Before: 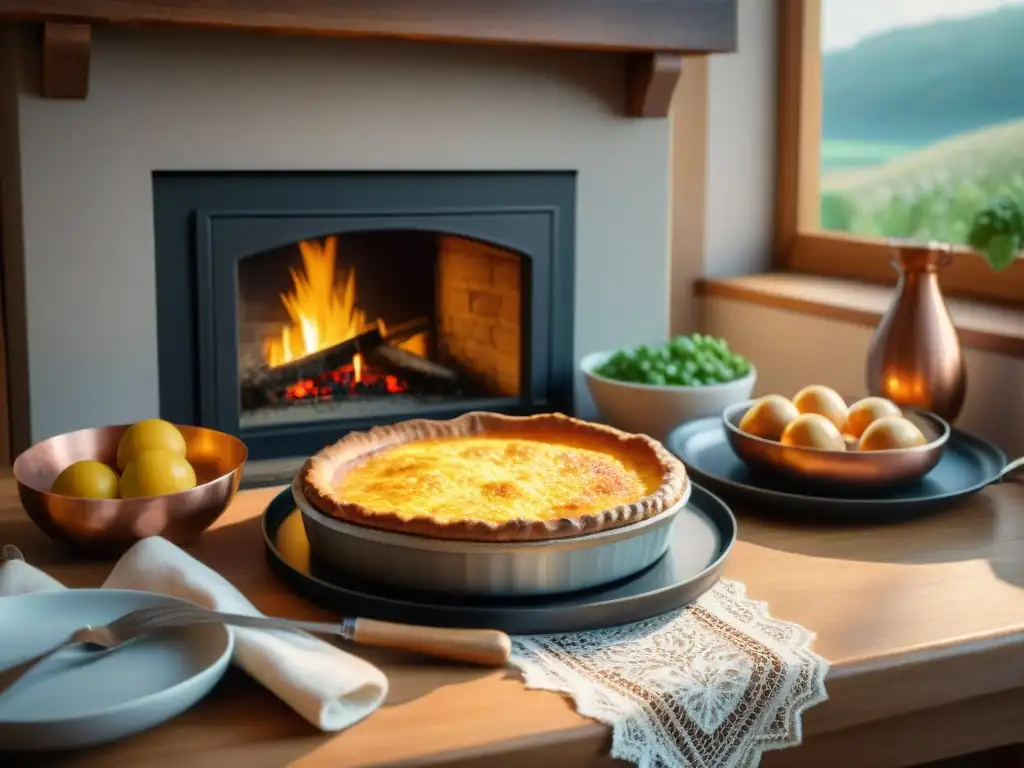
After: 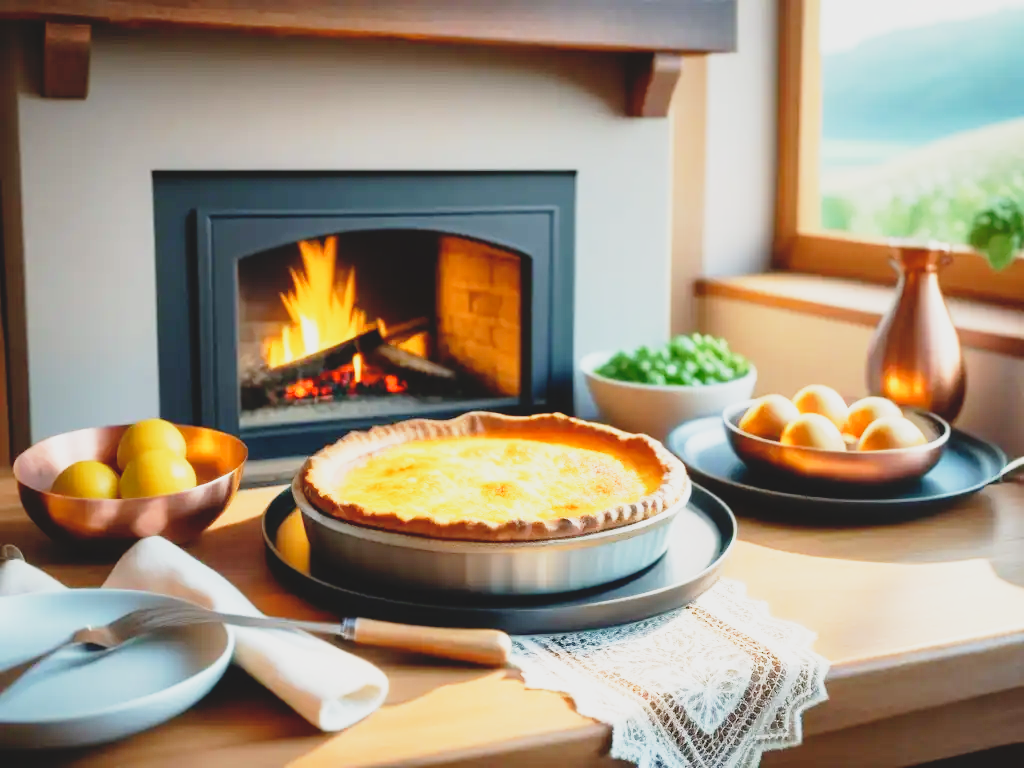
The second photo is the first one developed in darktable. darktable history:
base curve: curves: ch0 [(0, 0) (0.012, 0.01) (0.073, 0.168) (0.31, 0.711) (0.645, 0.957) (1, 1)], preserve colors none
contrast brightness saturation: contrast -0.15, brightness 0.05, saturation -0.12
